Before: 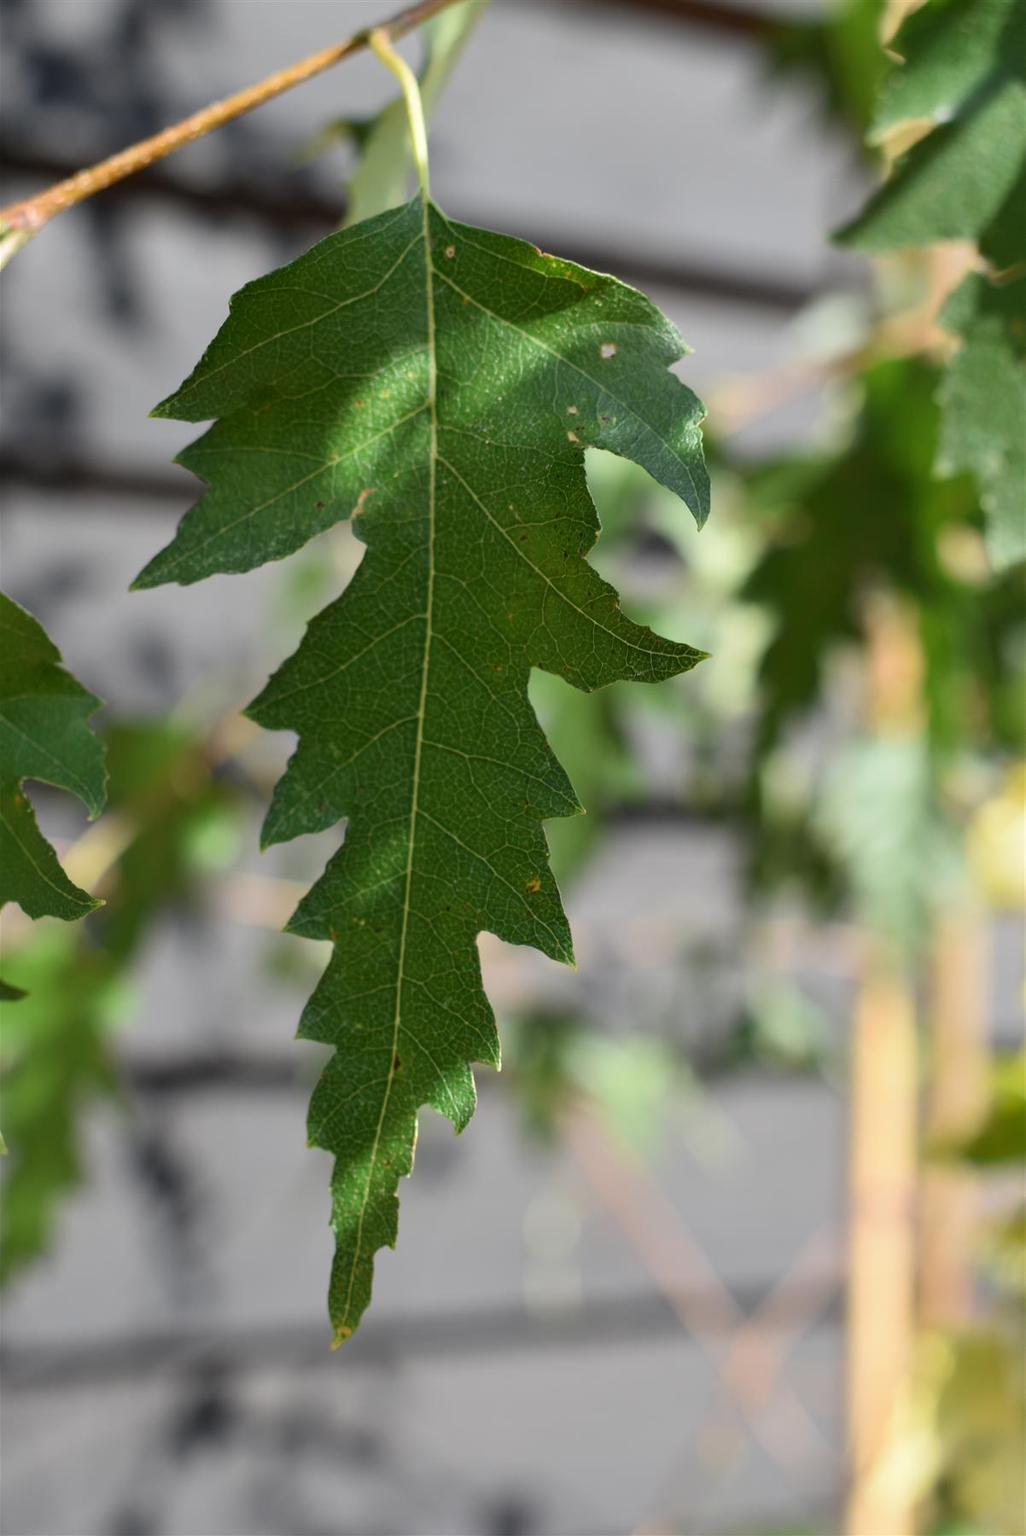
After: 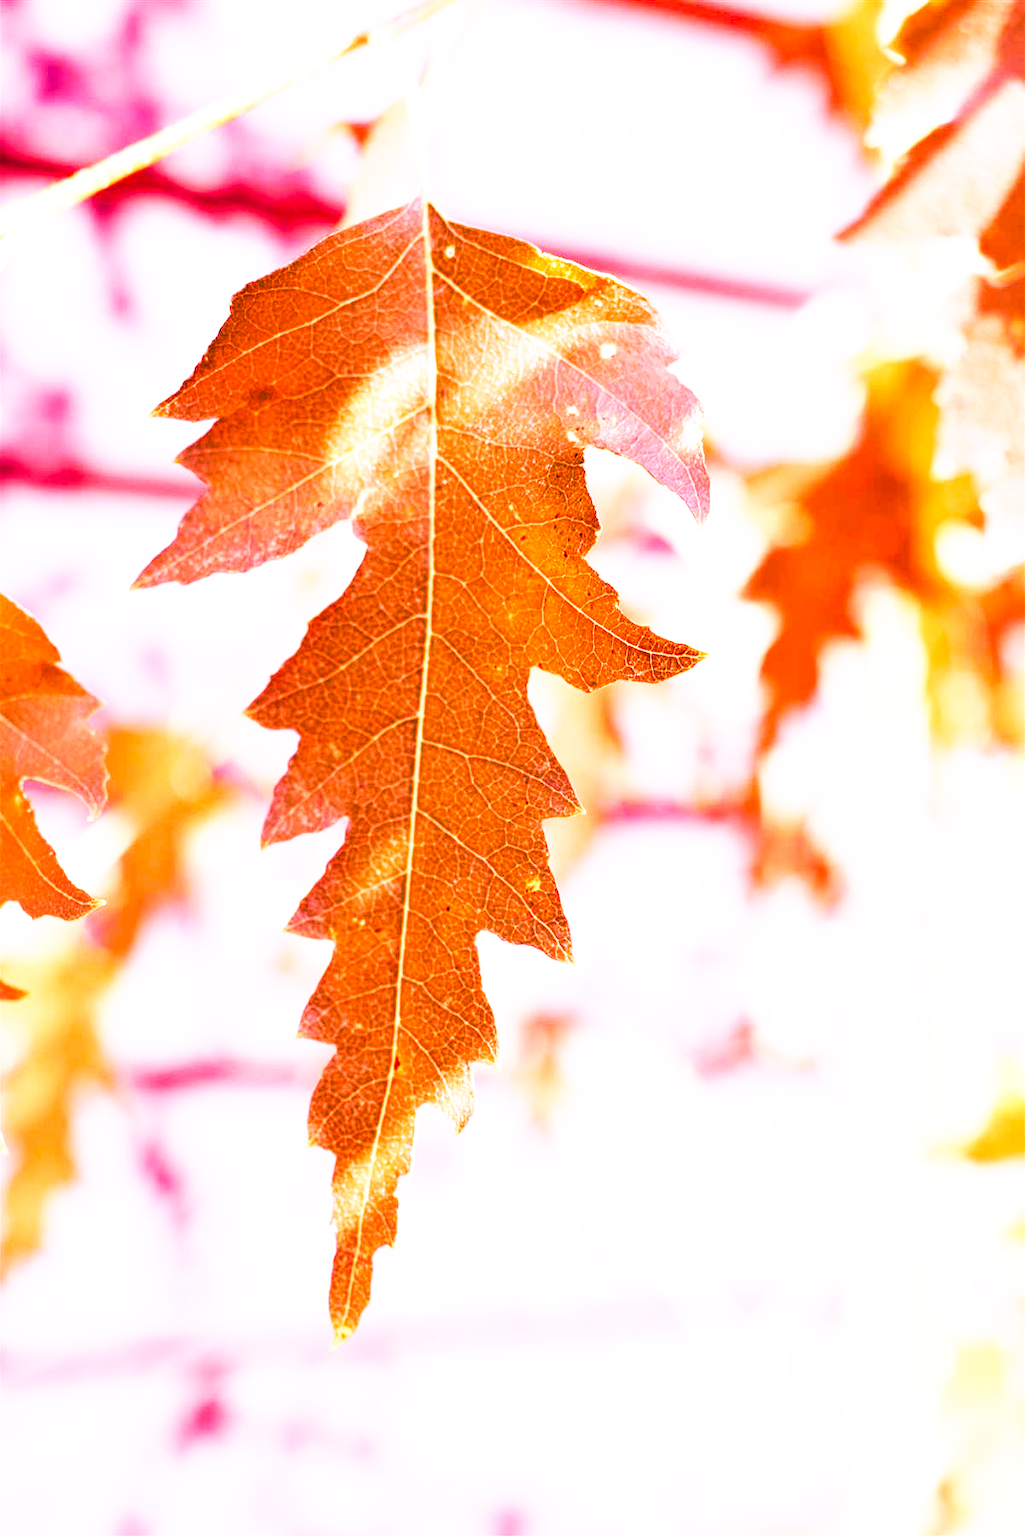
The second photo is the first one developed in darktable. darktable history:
base curve: curves: ch0 [(0, 0) (0.007, 0.004) (0.027, 0.03) (0.046, 0.07) (0.207, 0.54) (0.442, 0.872) (0.673, 0.972) (1, 1)], preserve colors none
white balance: red 4.26, blue 1.802
